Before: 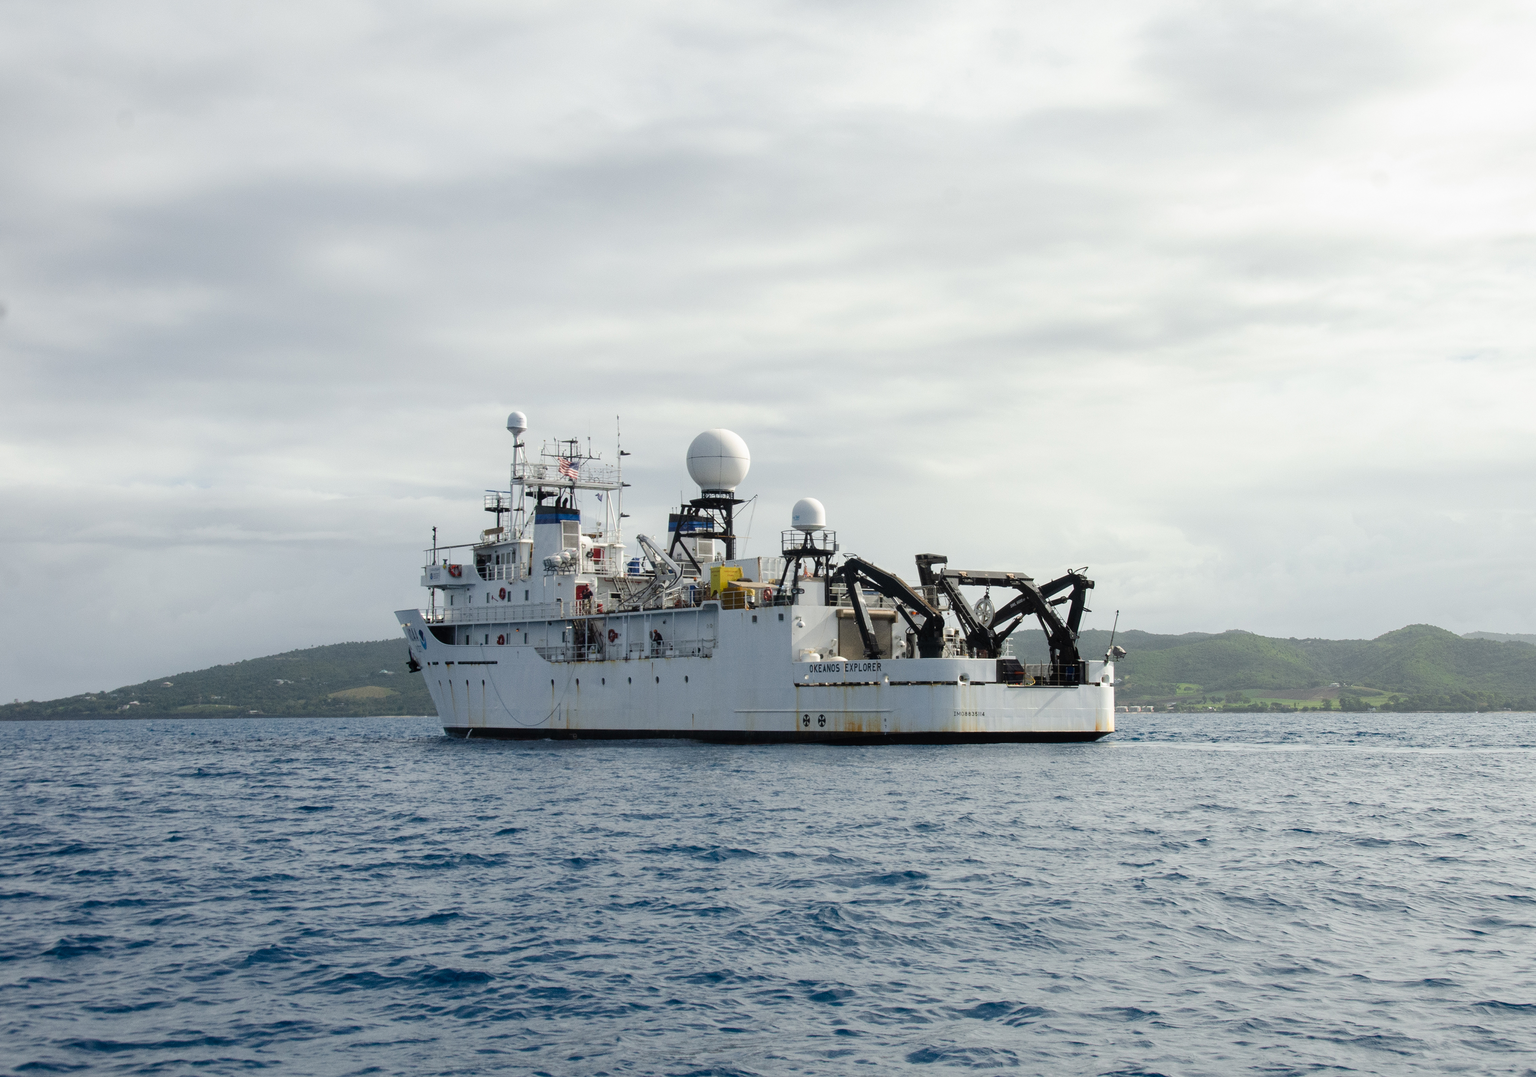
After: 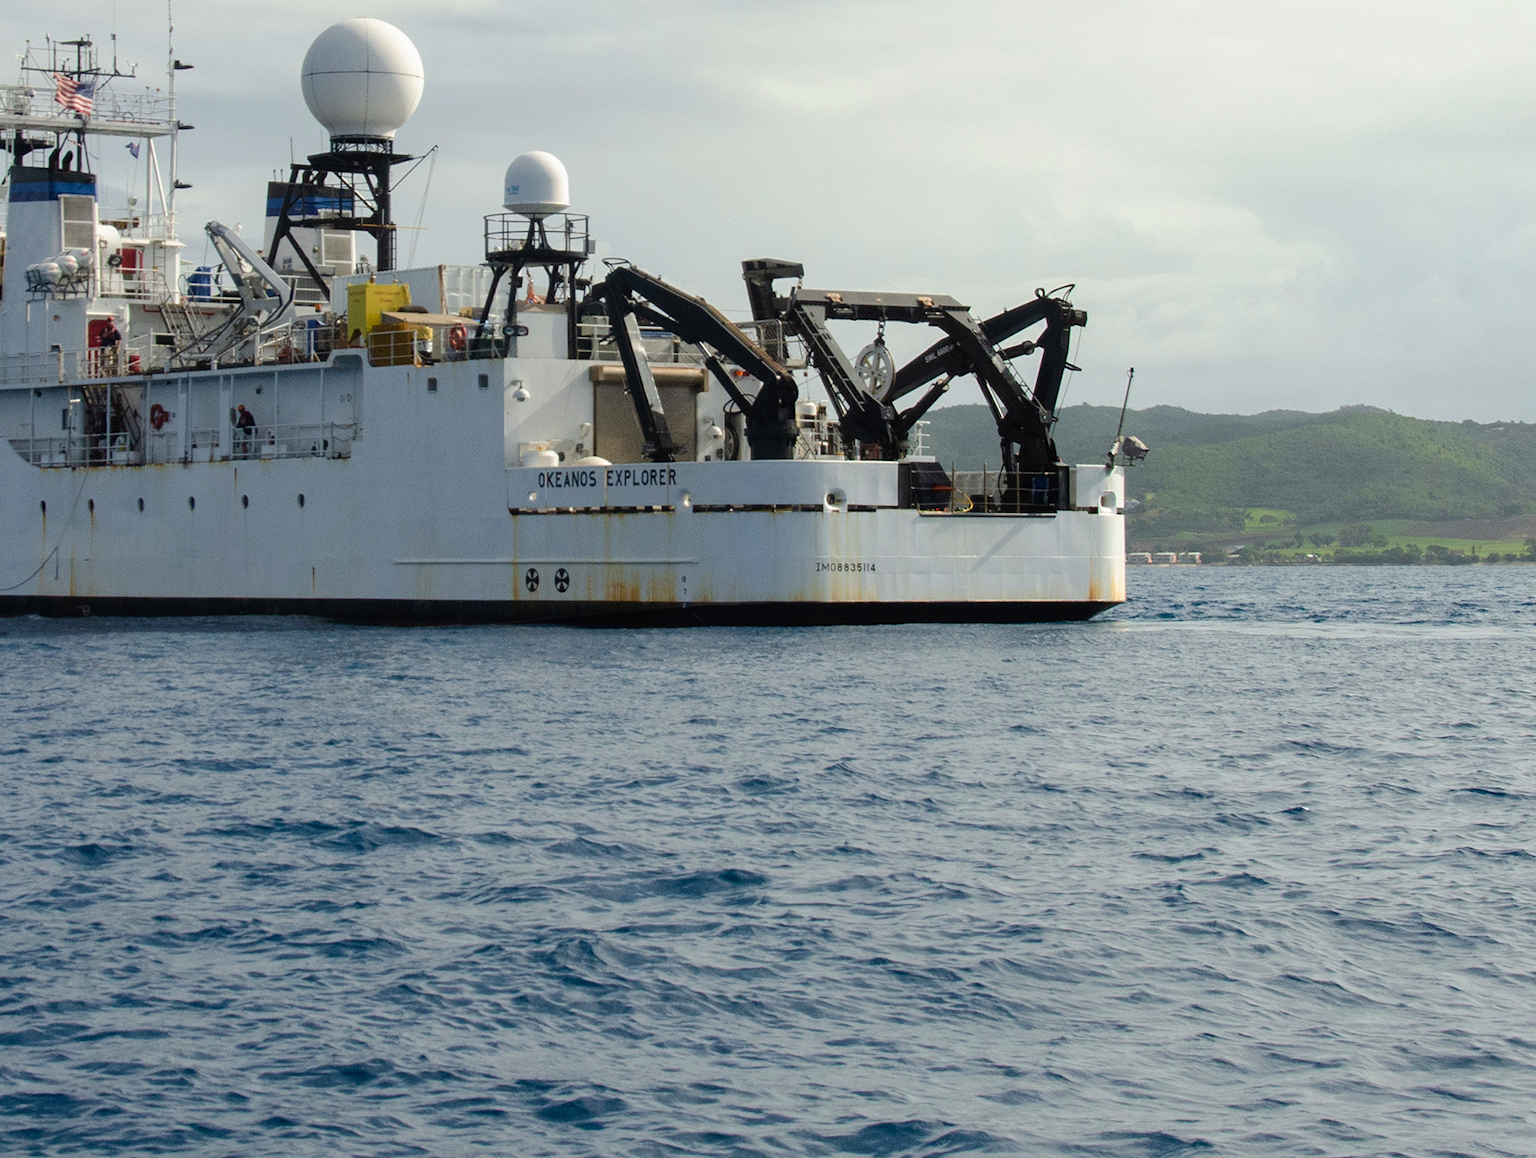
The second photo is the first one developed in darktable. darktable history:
velvia: on, module defaults
crop: left 34.524%, top 38.972%, right 13.553%, bottom 5.17%
base curve: curves: ch0 [(0, 0) (0.74, 0.67) (1, 1)], preserve colors none
